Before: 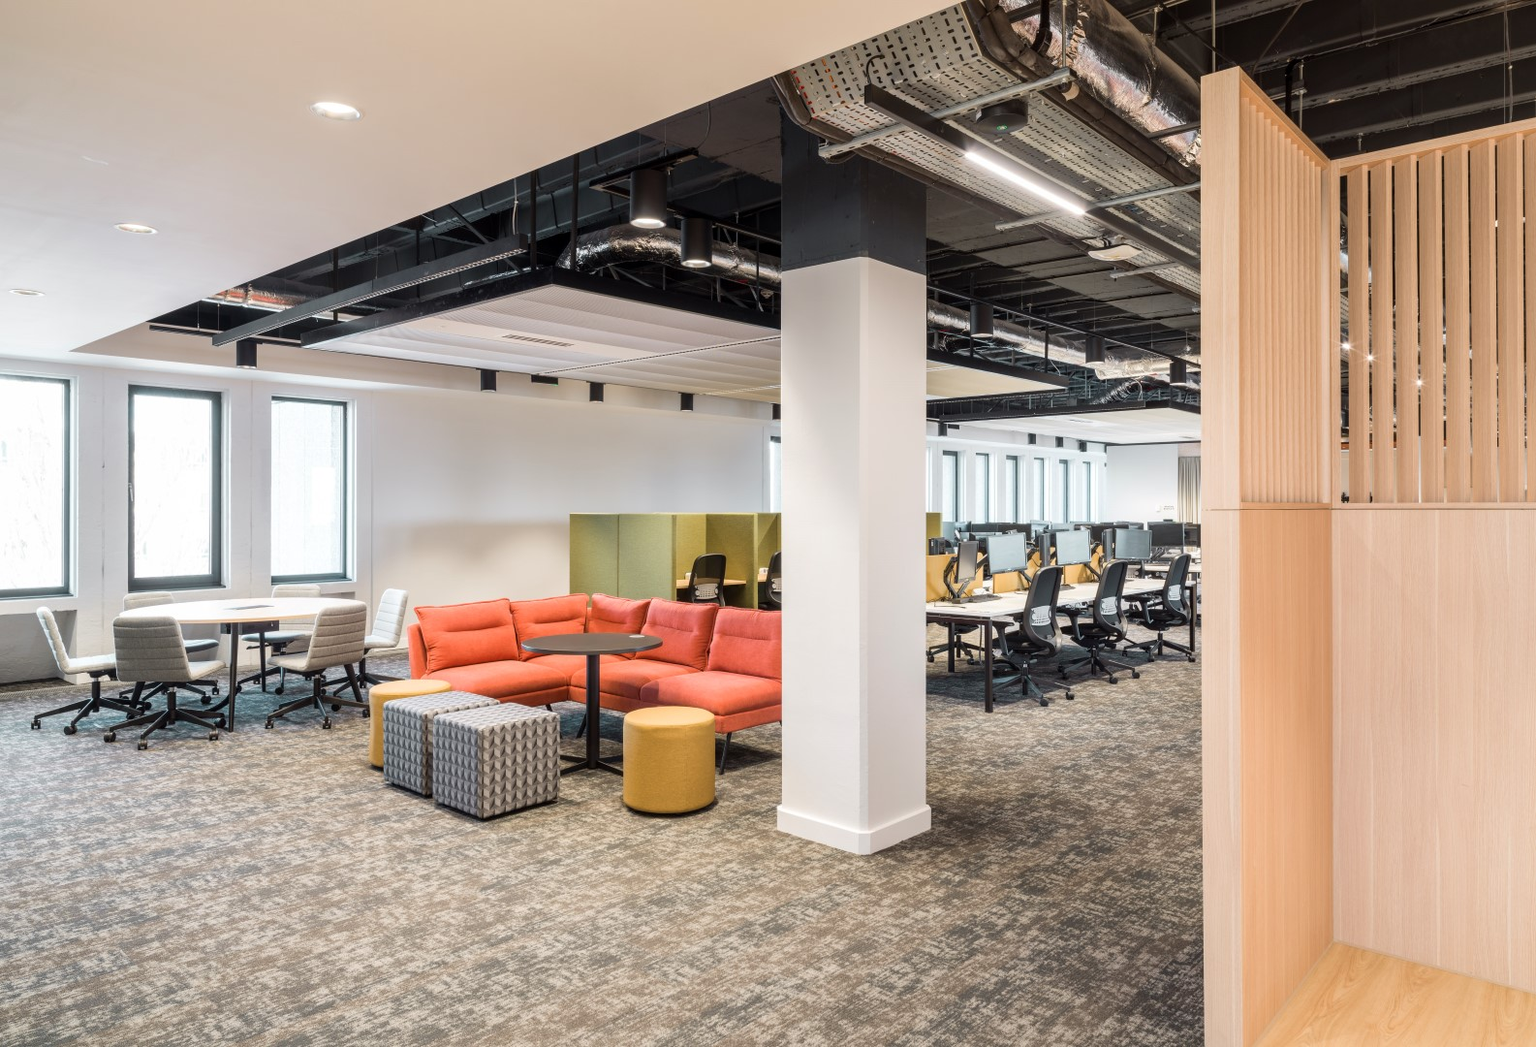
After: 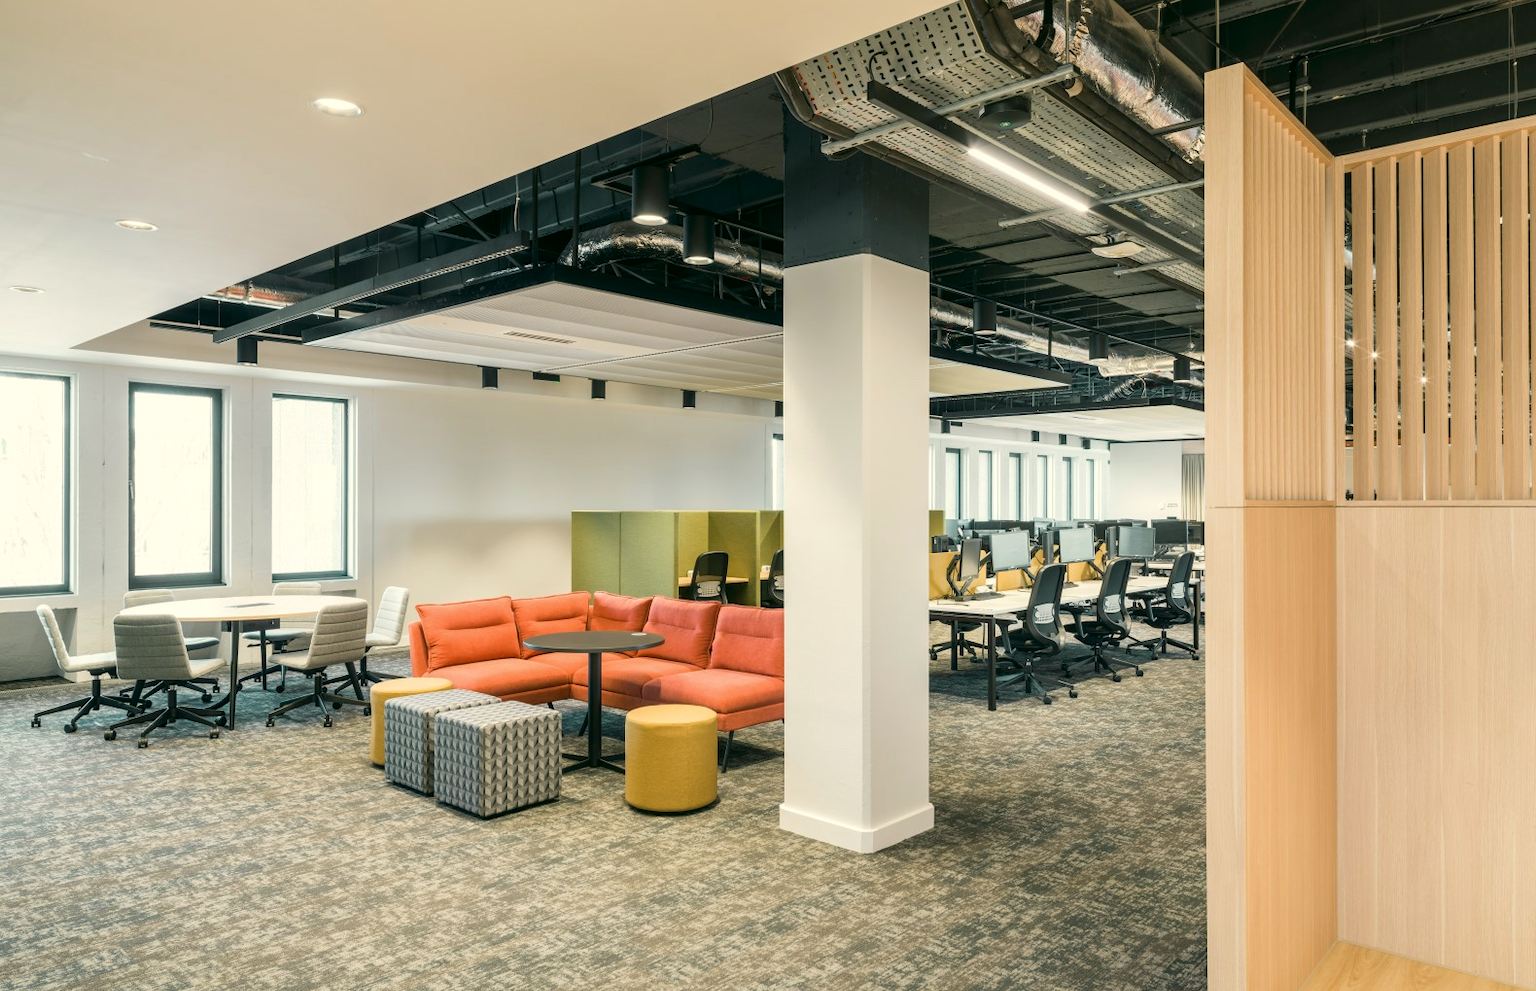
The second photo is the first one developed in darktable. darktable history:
color correction: highlights a* -0.482, highlights b* 9.48, shadows a* -9.48, shadows b* 0.803
crop: top 0.448%, right 0.264%, bottom 5.045%
